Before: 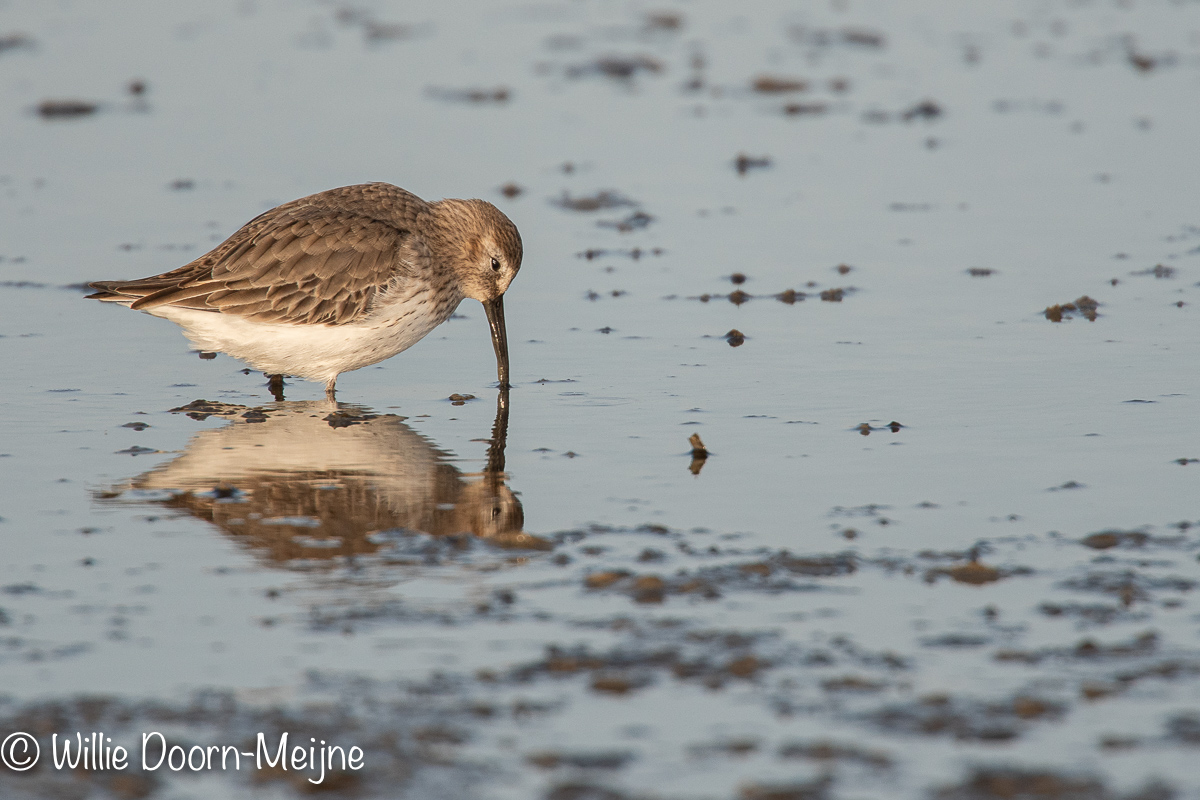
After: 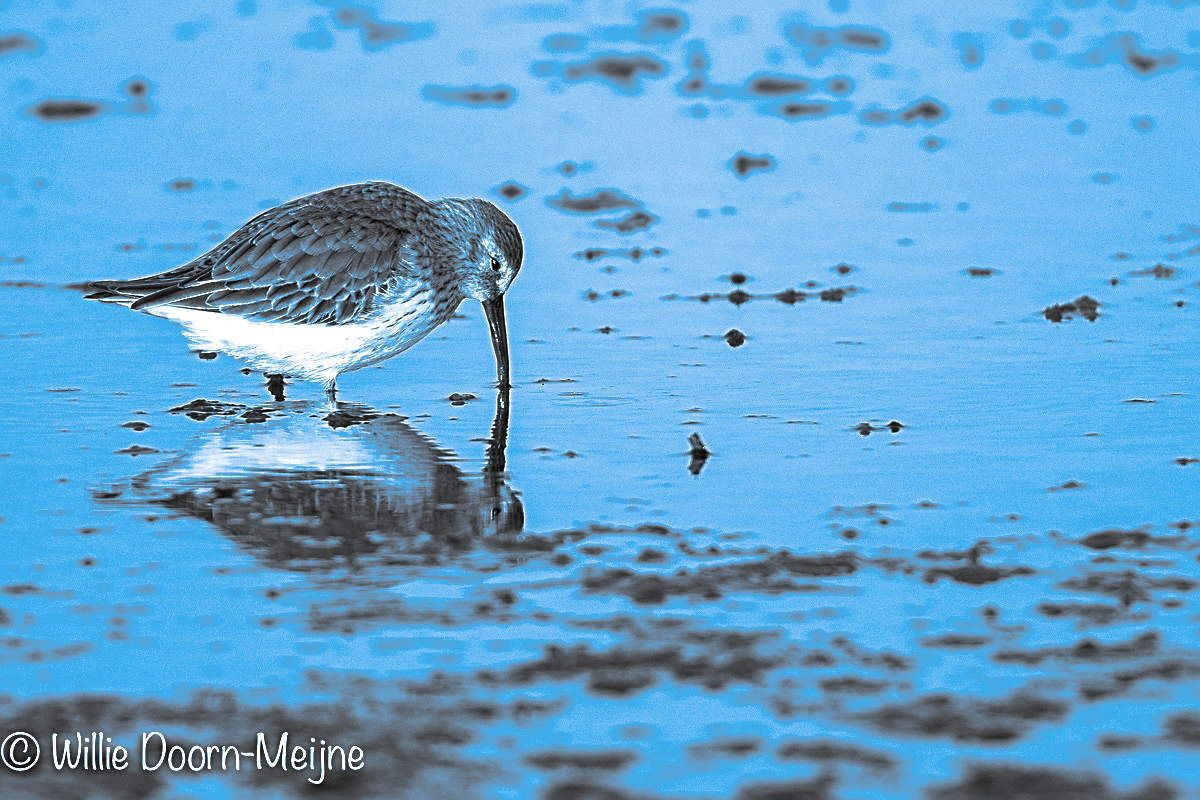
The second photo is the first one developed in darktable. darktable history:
split-toning: shadows › hue 220°, shadows › saturation 0.64, highlights › hue 220°, highlights › saturation 0.64, balance 0, compress 5.22%
monochrome: a 1.94, b -0.638
sharpen: radius 2.767
color balance rgb: linear chroma grading › global chroma 9%, perceptual saturation grading › global saturation 36%, perceptual saturation grading › shadows 35%, perceptual brilliance grading › global brilliance 21.21%, perceptual brilliance grading › shadows -35%, global vibrance 21.21%
